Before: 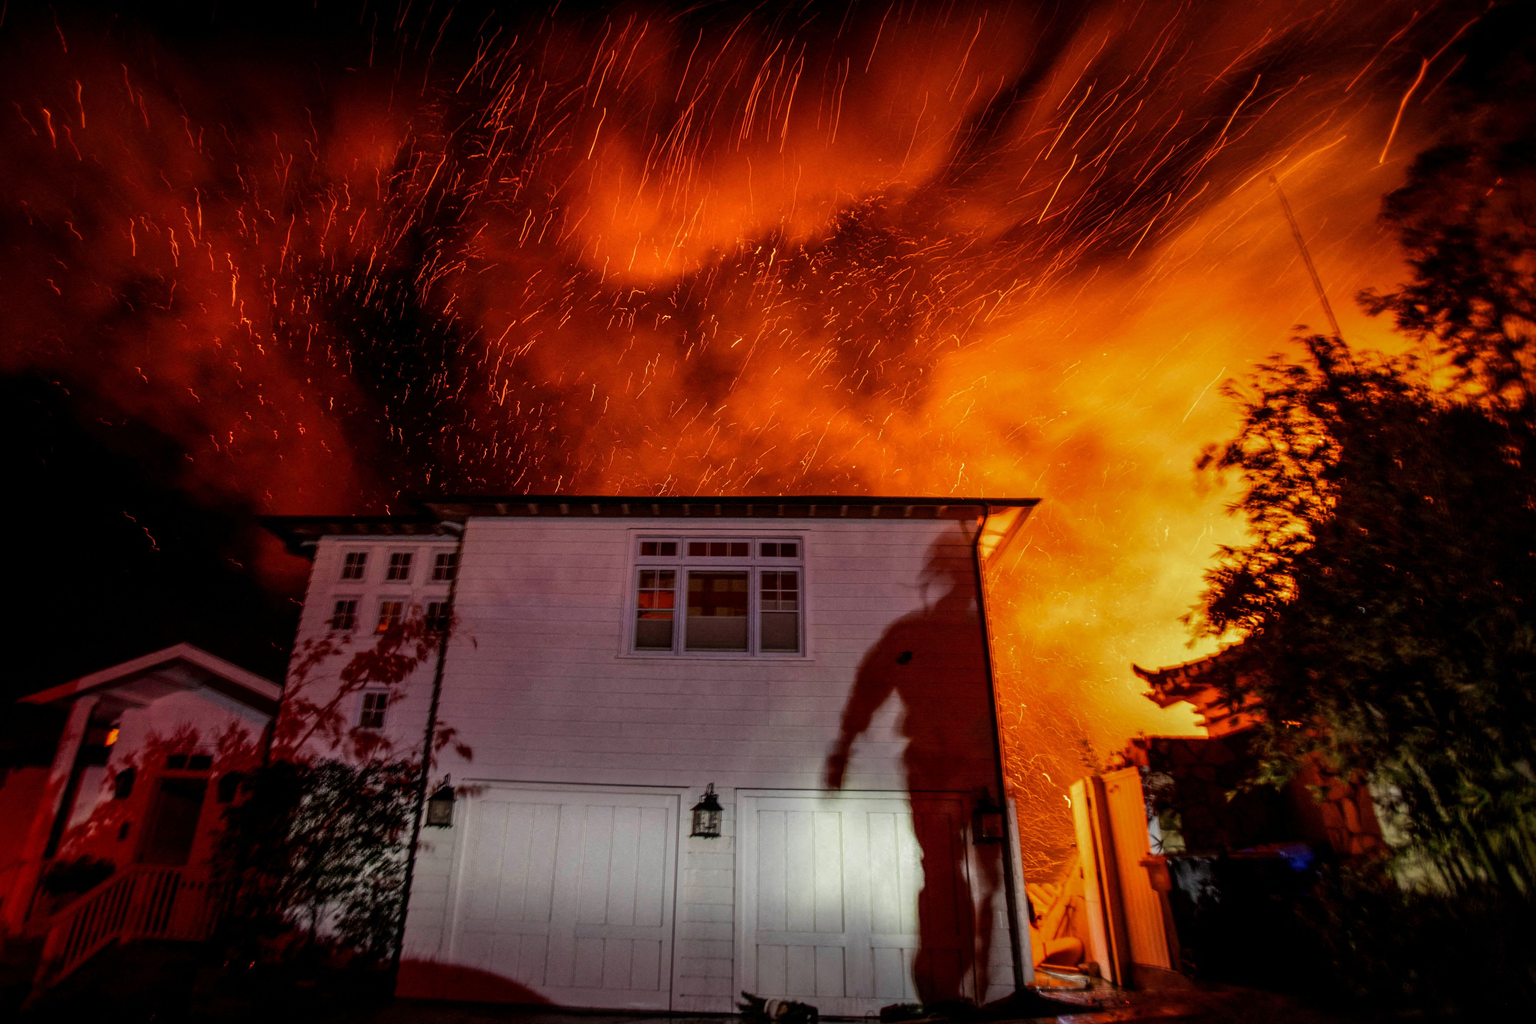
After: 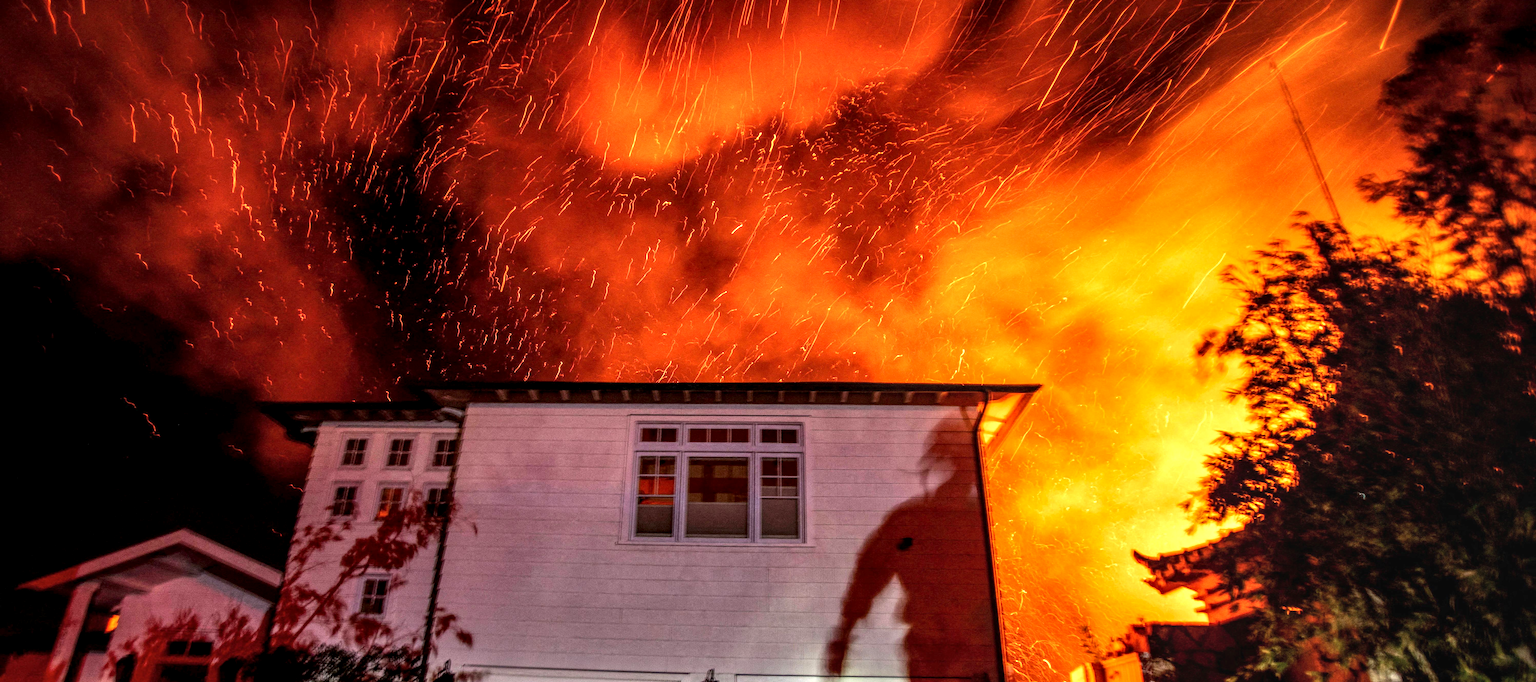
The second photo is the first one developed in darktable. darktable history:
exposure: black level correction 0, exposure 1 EV, compensate exposure bias true, compensate highlight preservation false
crop: top 11.166%, bottom 22.168%
local contrast: on, module defaults
